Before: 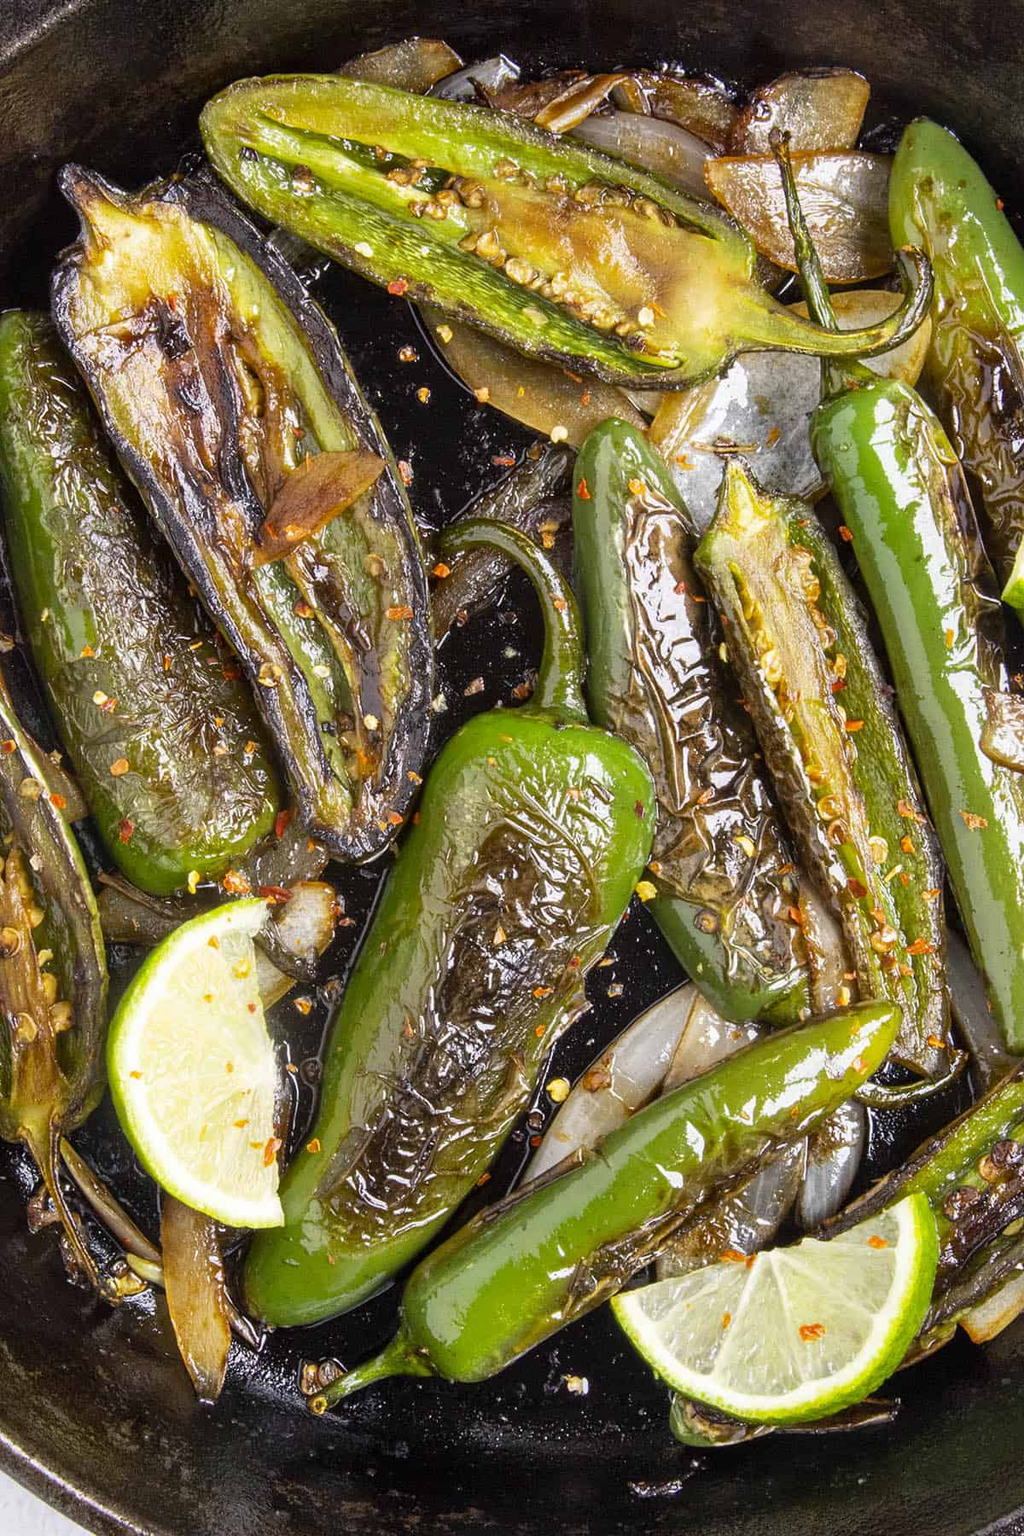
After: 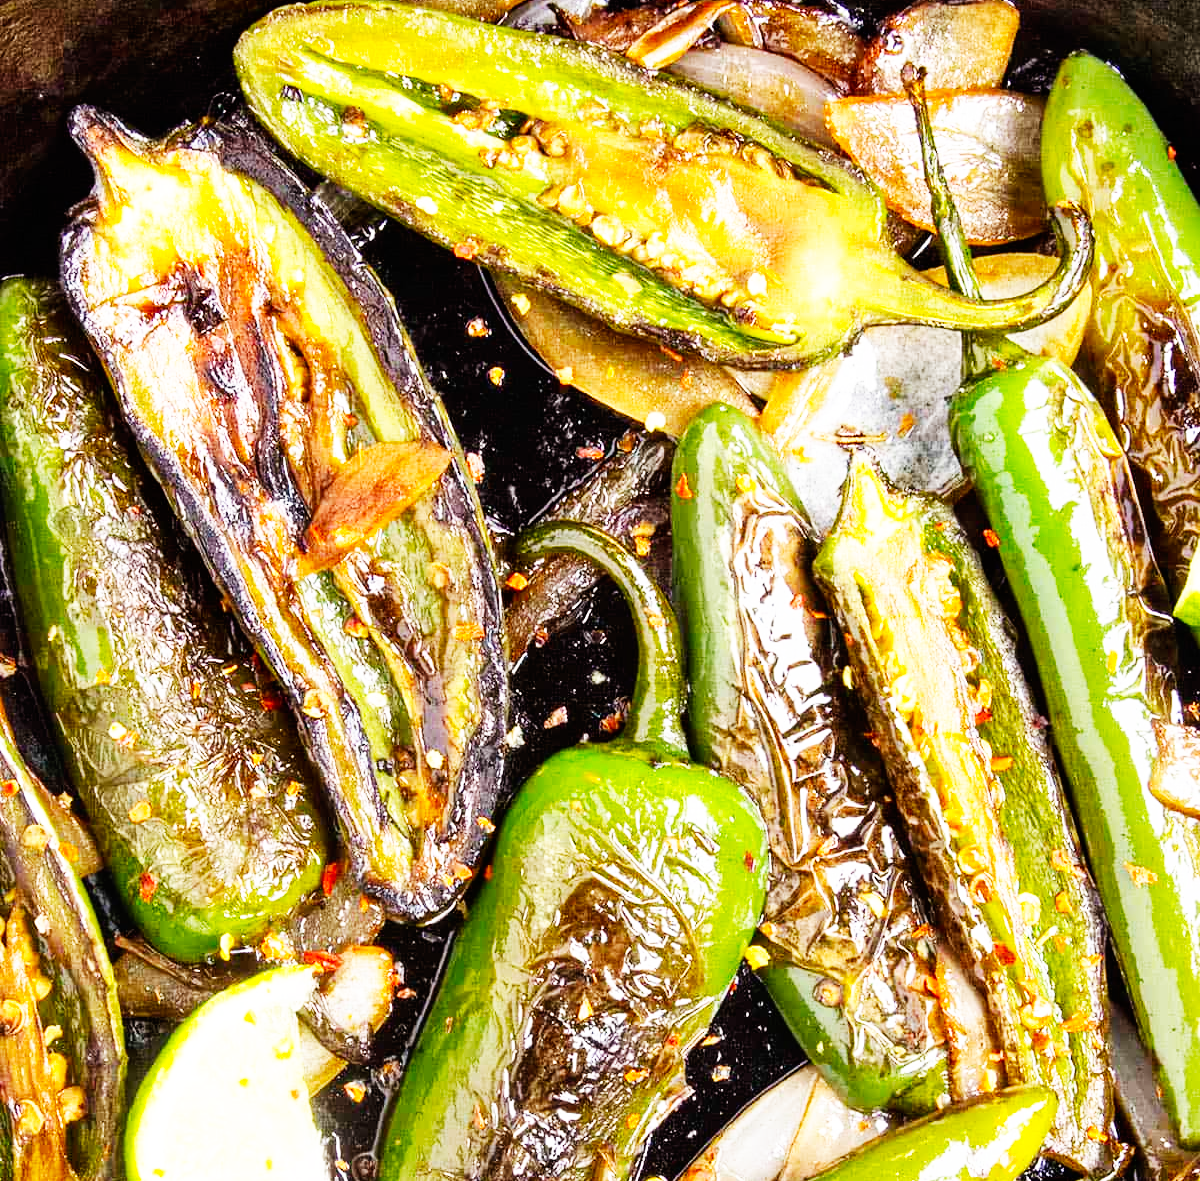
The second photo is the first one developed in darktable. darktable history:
base curve: curves: ch0 [(0, 0) (0.007, 0.004) (0.027, 0.03) (0.046, 0.07) (0.207, 0.54) (0.442, 0.872) (0.673, 0.972) (1, 1)], preserve colors none
crop and rotate: top 4.848%, bottom 29.503%
